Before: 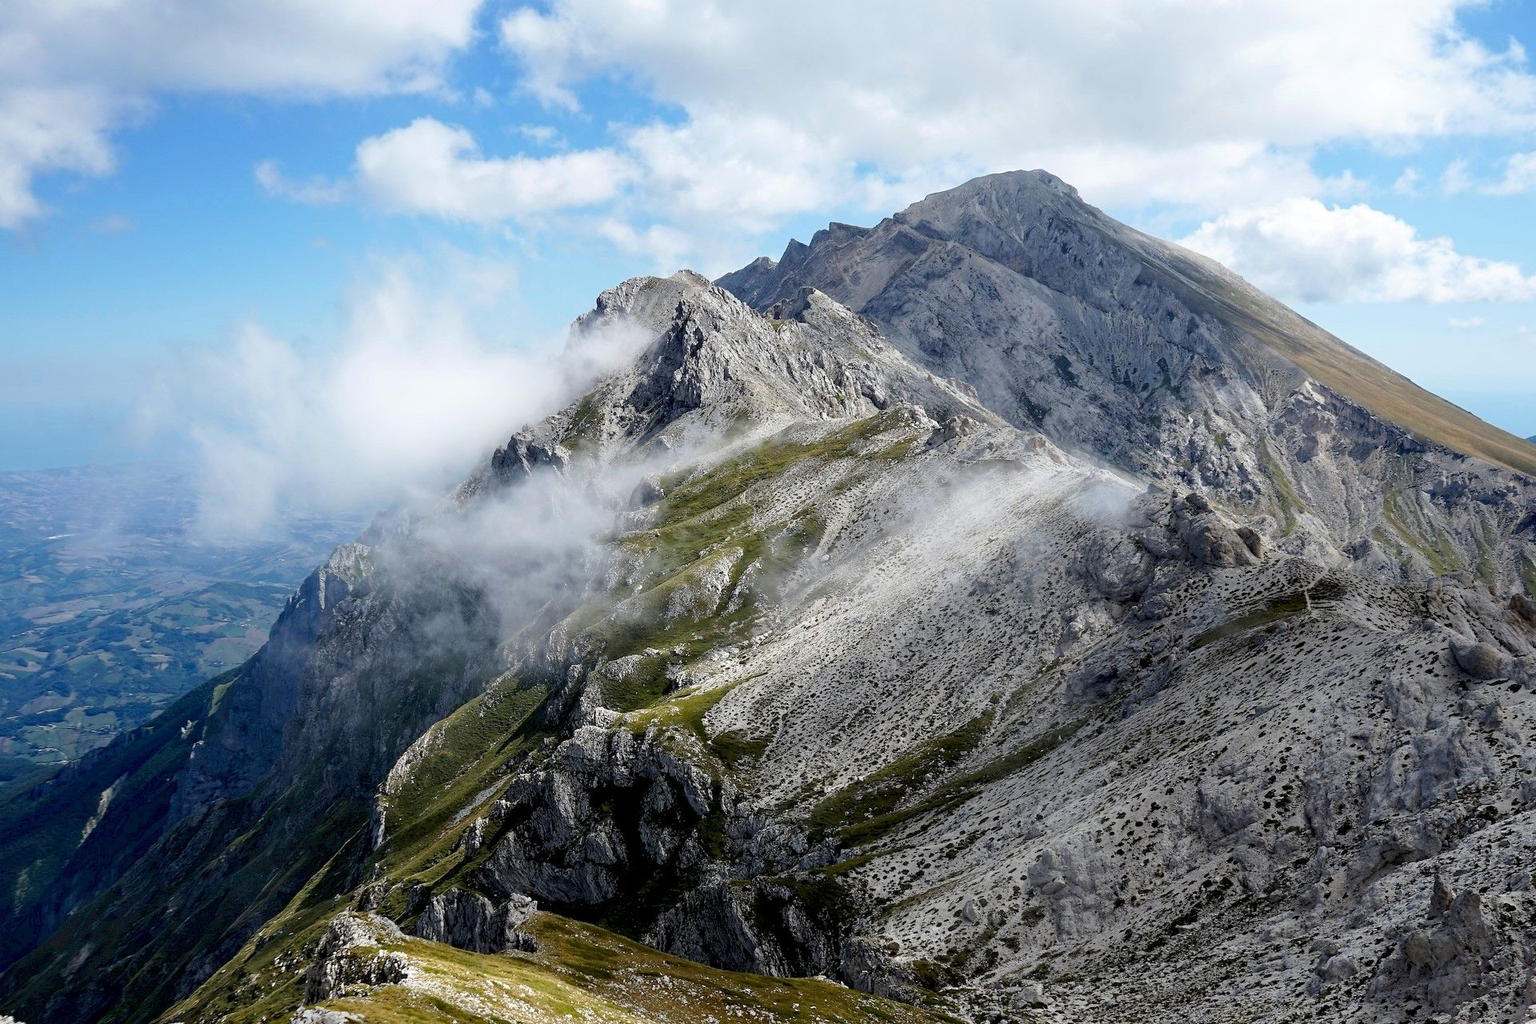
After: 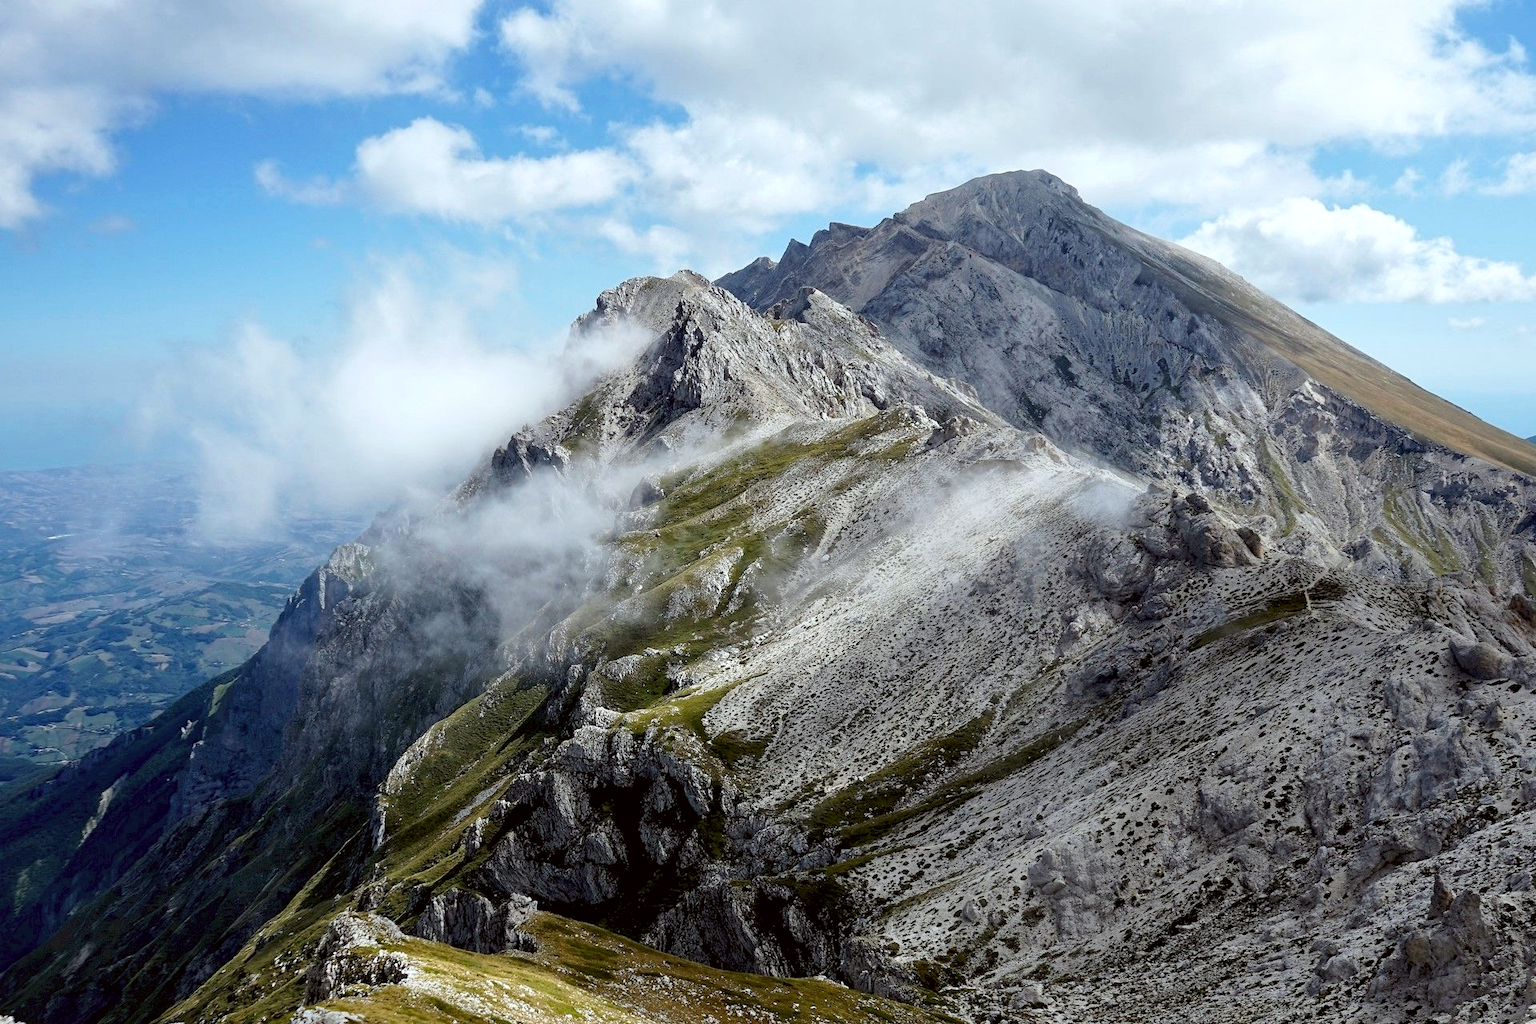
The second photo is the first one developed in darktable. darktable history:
local contrast: mode bilateral grid, contrast 20, coarseness 50, detail 120%, midtone range 0.2
color correction: highlights a* -2.73, highlights b* -2.09, shadows a* 2.41, shadows b* 2.73
